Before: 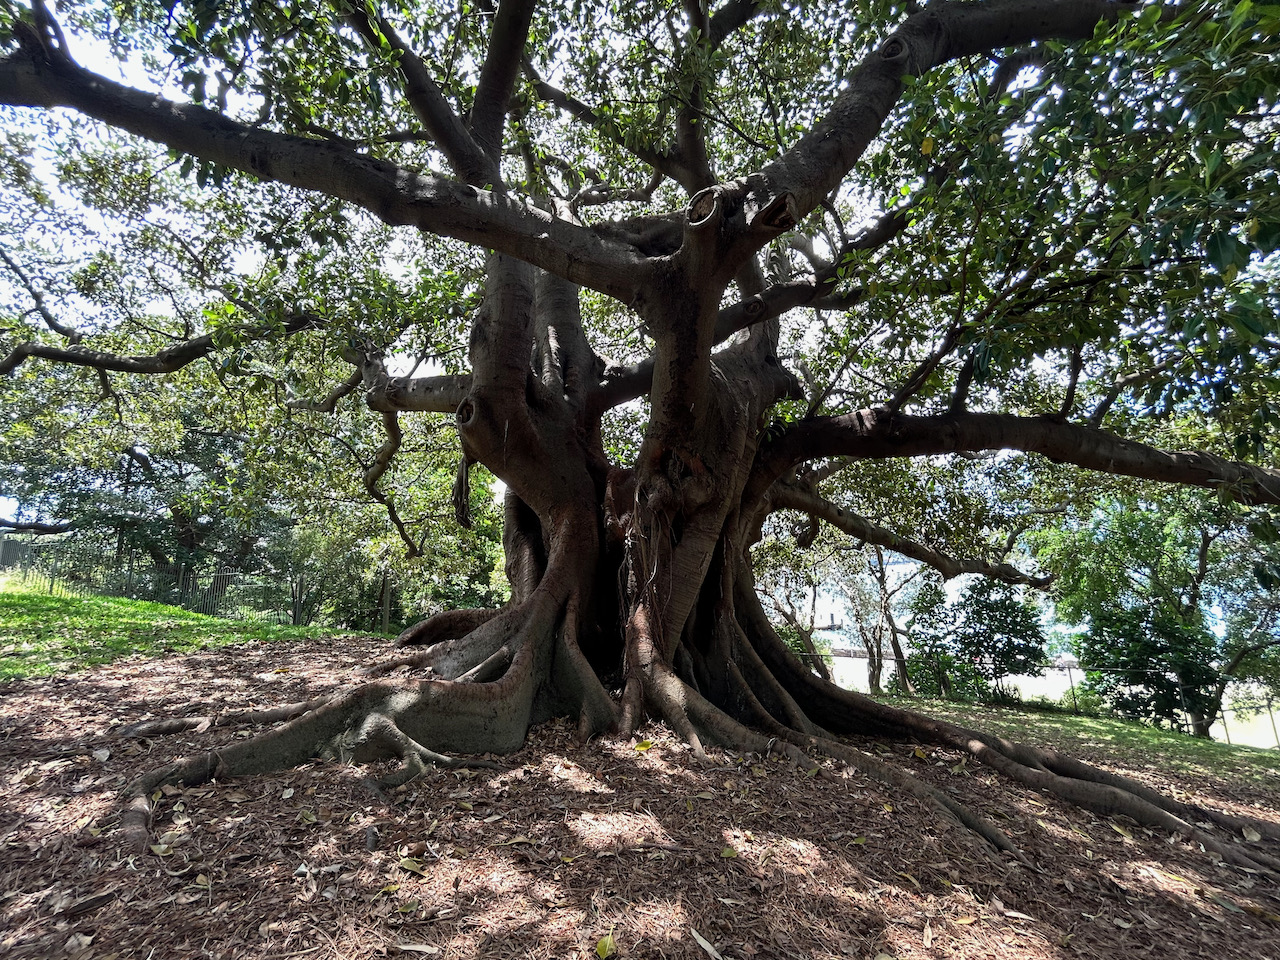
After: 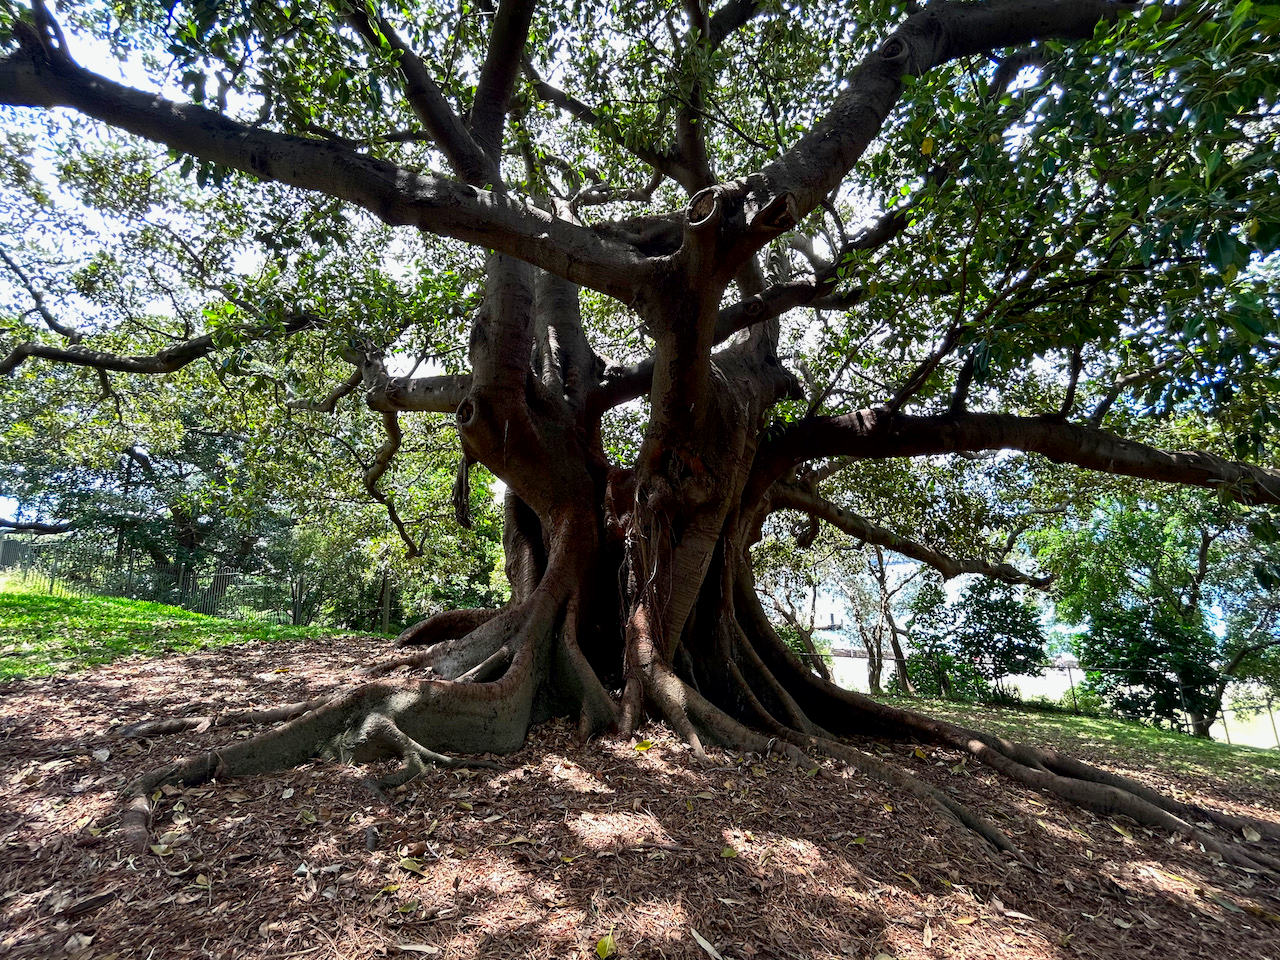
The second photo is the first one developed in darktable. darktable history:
contrast brightness saturation: contrast 0.088, saturation 0.267
